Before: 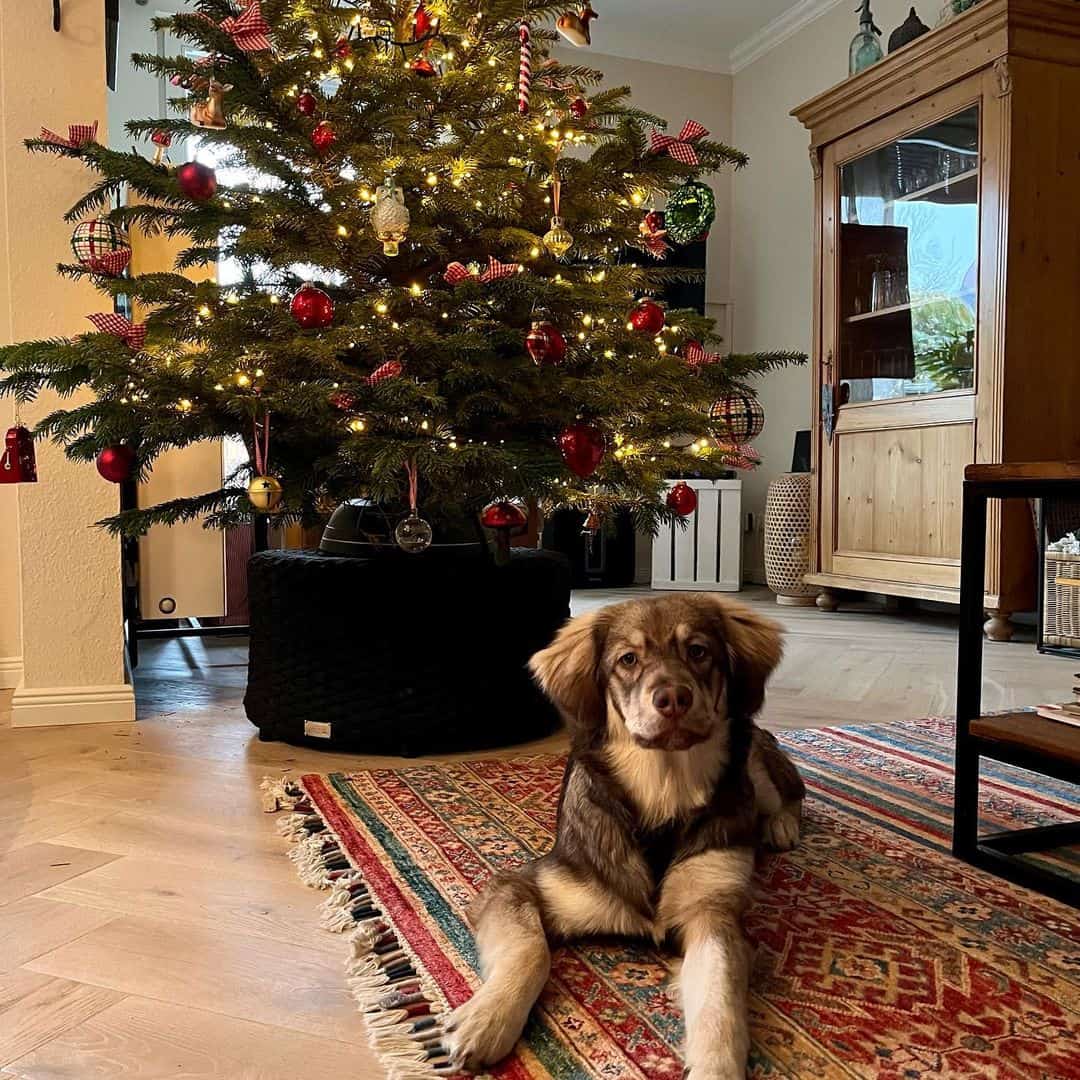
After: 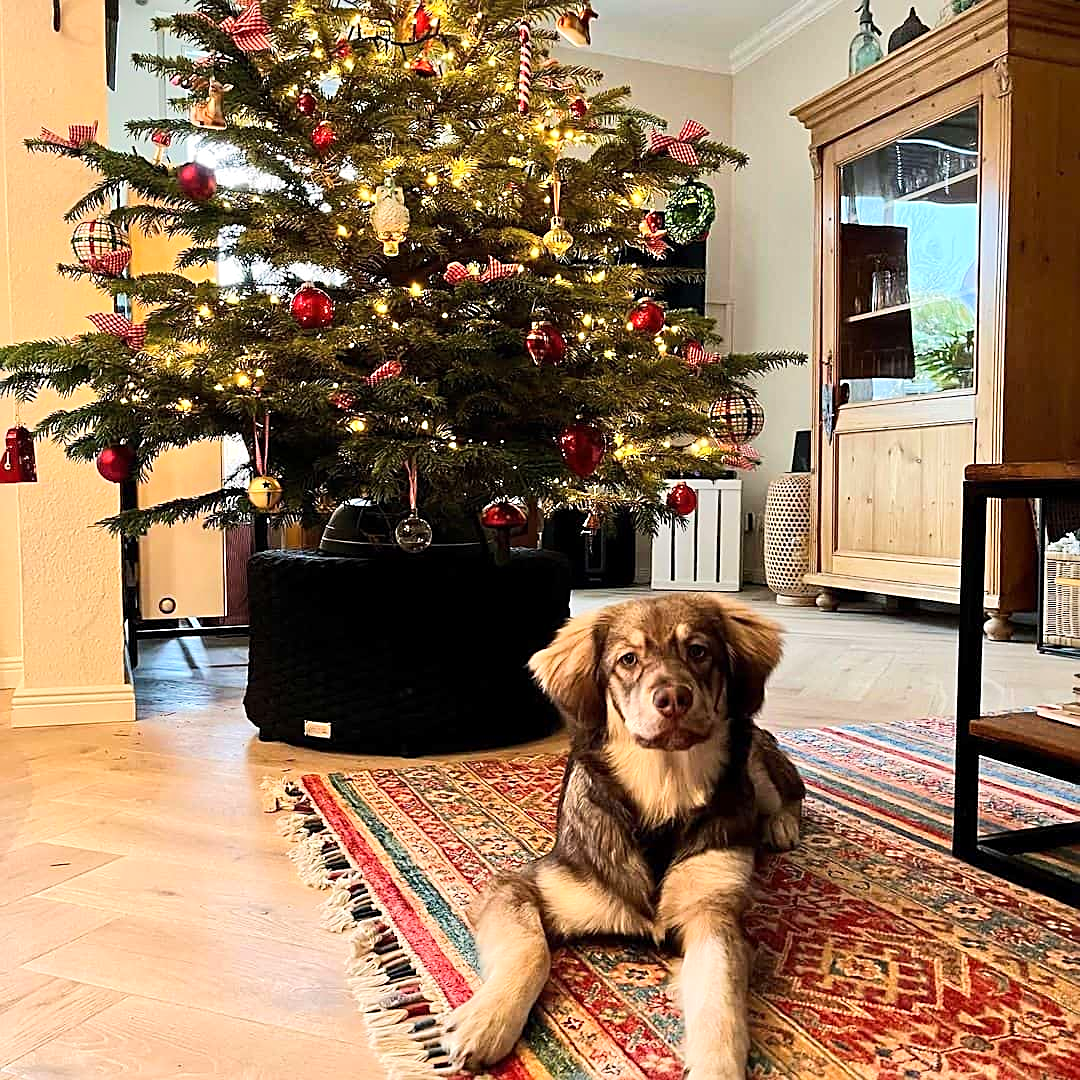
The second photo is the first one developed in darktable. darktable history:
sharpen: amount 0.498
tone equalizer: -7 EV 0.155 EV, -6 EV 0.585 EV, -5 EV 1.16 EV, -4 EV 1.31 EV, -3 EV 1.18 EV, -2 EV 0.6 EV, -1 EV 0.155 EV, edges refinement/feathering 500, mask exposure compensation -1.57 EV, preserve details guided filter
